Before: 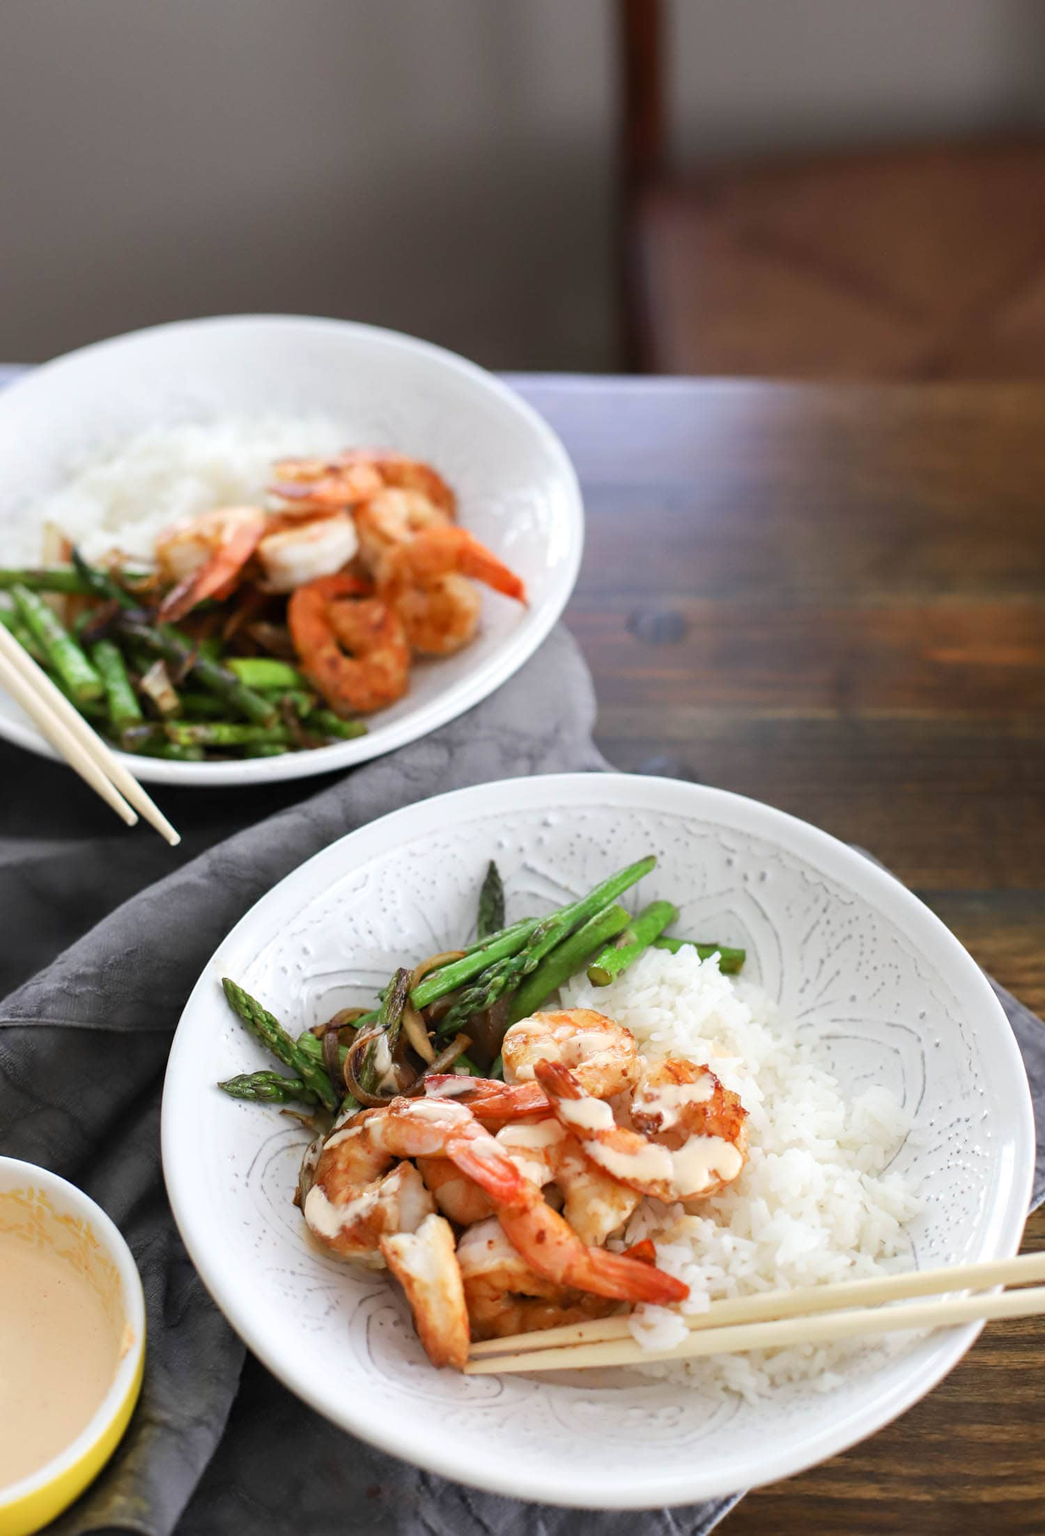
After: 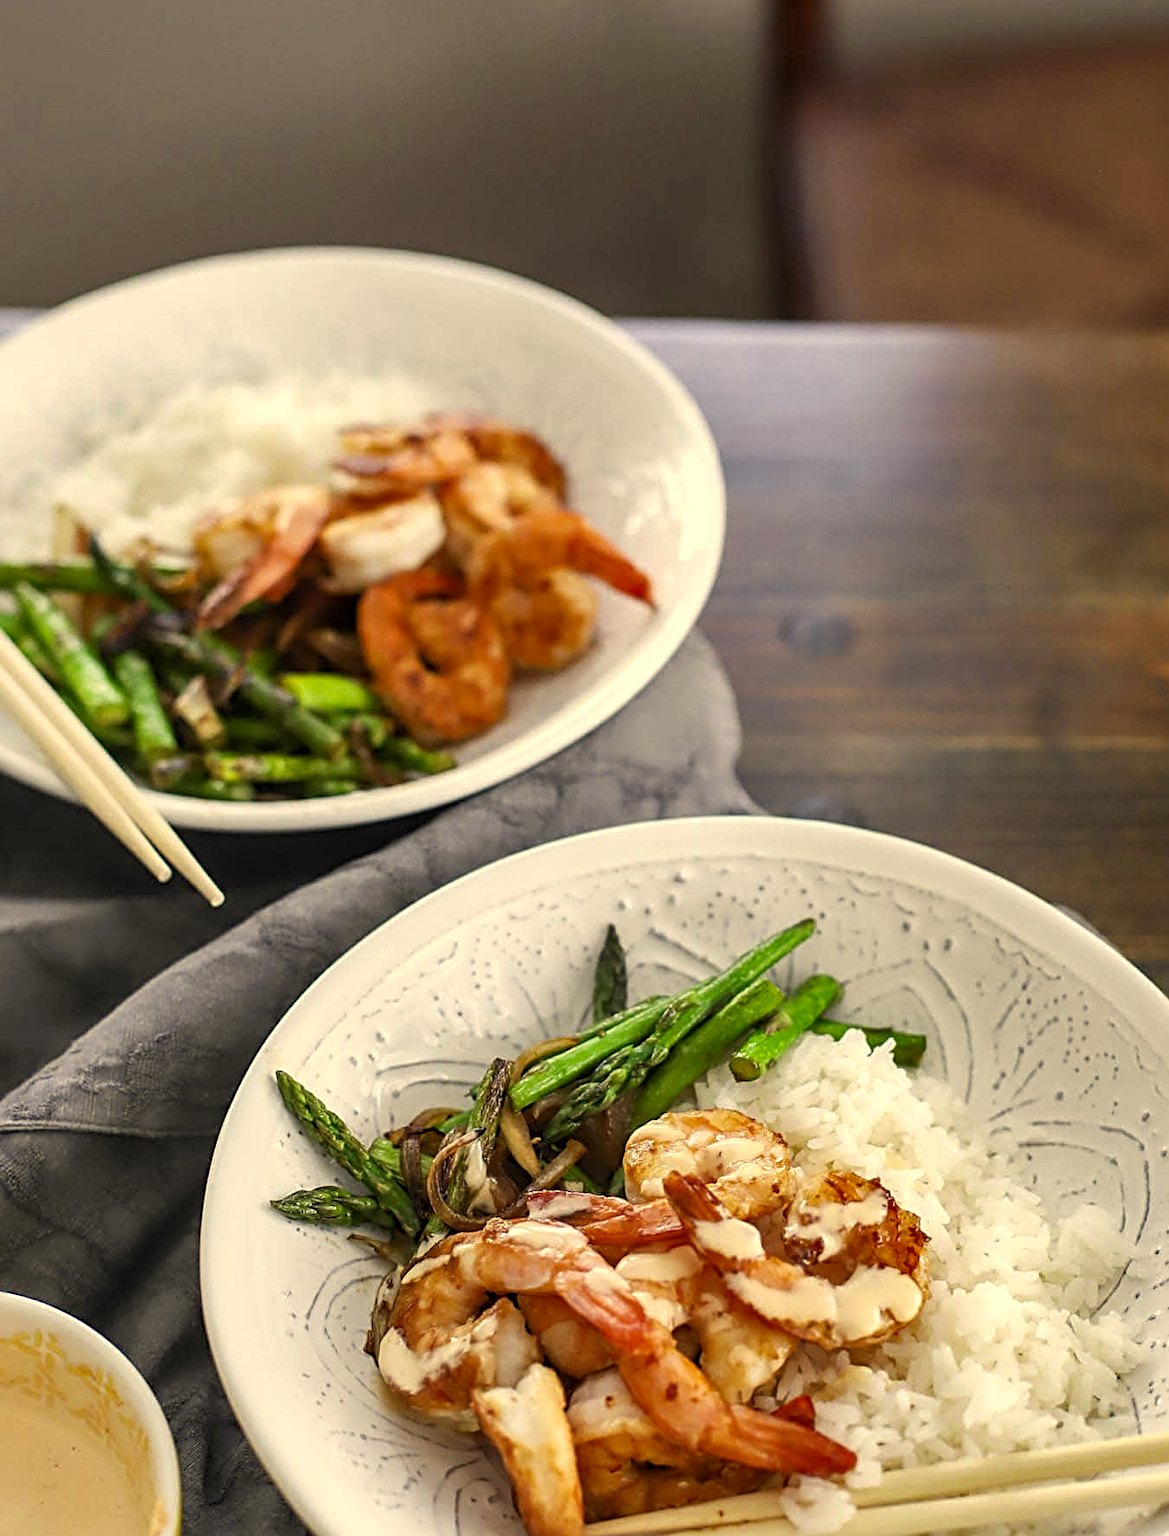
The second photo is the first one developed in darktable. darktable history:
sharpen: radius 2.844, amount 0.711
crop: top 7.542%, right 9.879%, bottom 11.905%
local contrast: on, module defaults
color correction: highlights a* 2.62, highlights b* 23.18
shadows and highlights: low approximation 0.01, soften with gaussian
color zones: curves: ch0 [(0.068, 0.464) (0.25, 0.5) (0.48, 0.508) (0.75, 0.536) (0.886, 0.476) (0.967, 0.456)]; ch1 [(0.066, 0.456) (0.25, 0.5) (0.616, 0.508) (0.746, 0.56) (0.934, 0.444)], mix 100.02%
